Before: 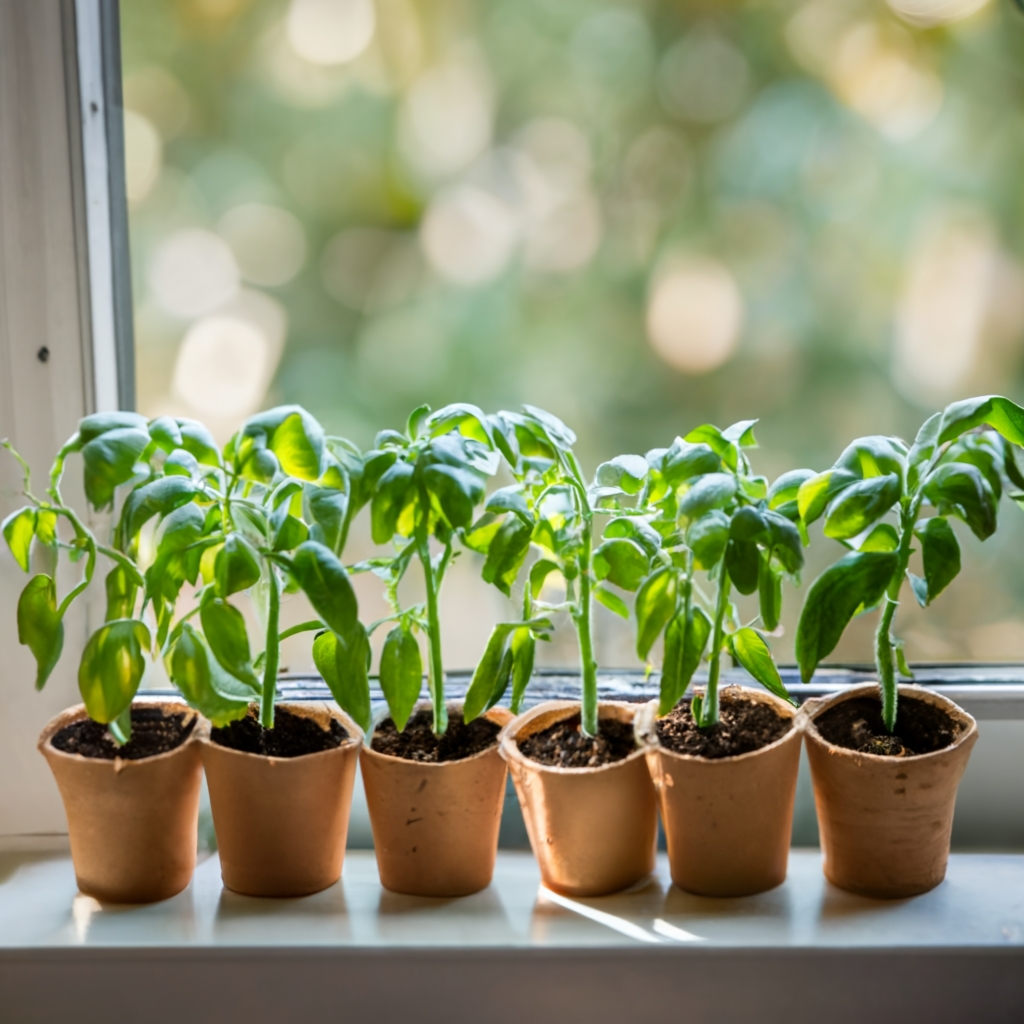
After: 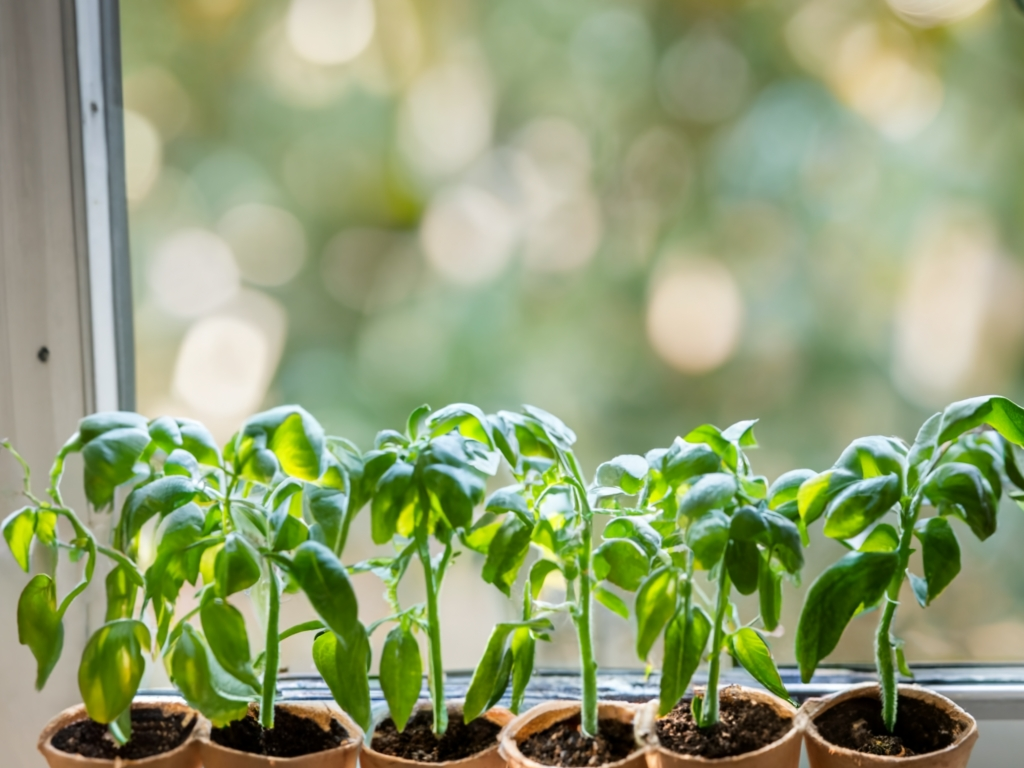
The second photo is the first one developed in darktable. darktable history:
crop: bottom 24.991%
